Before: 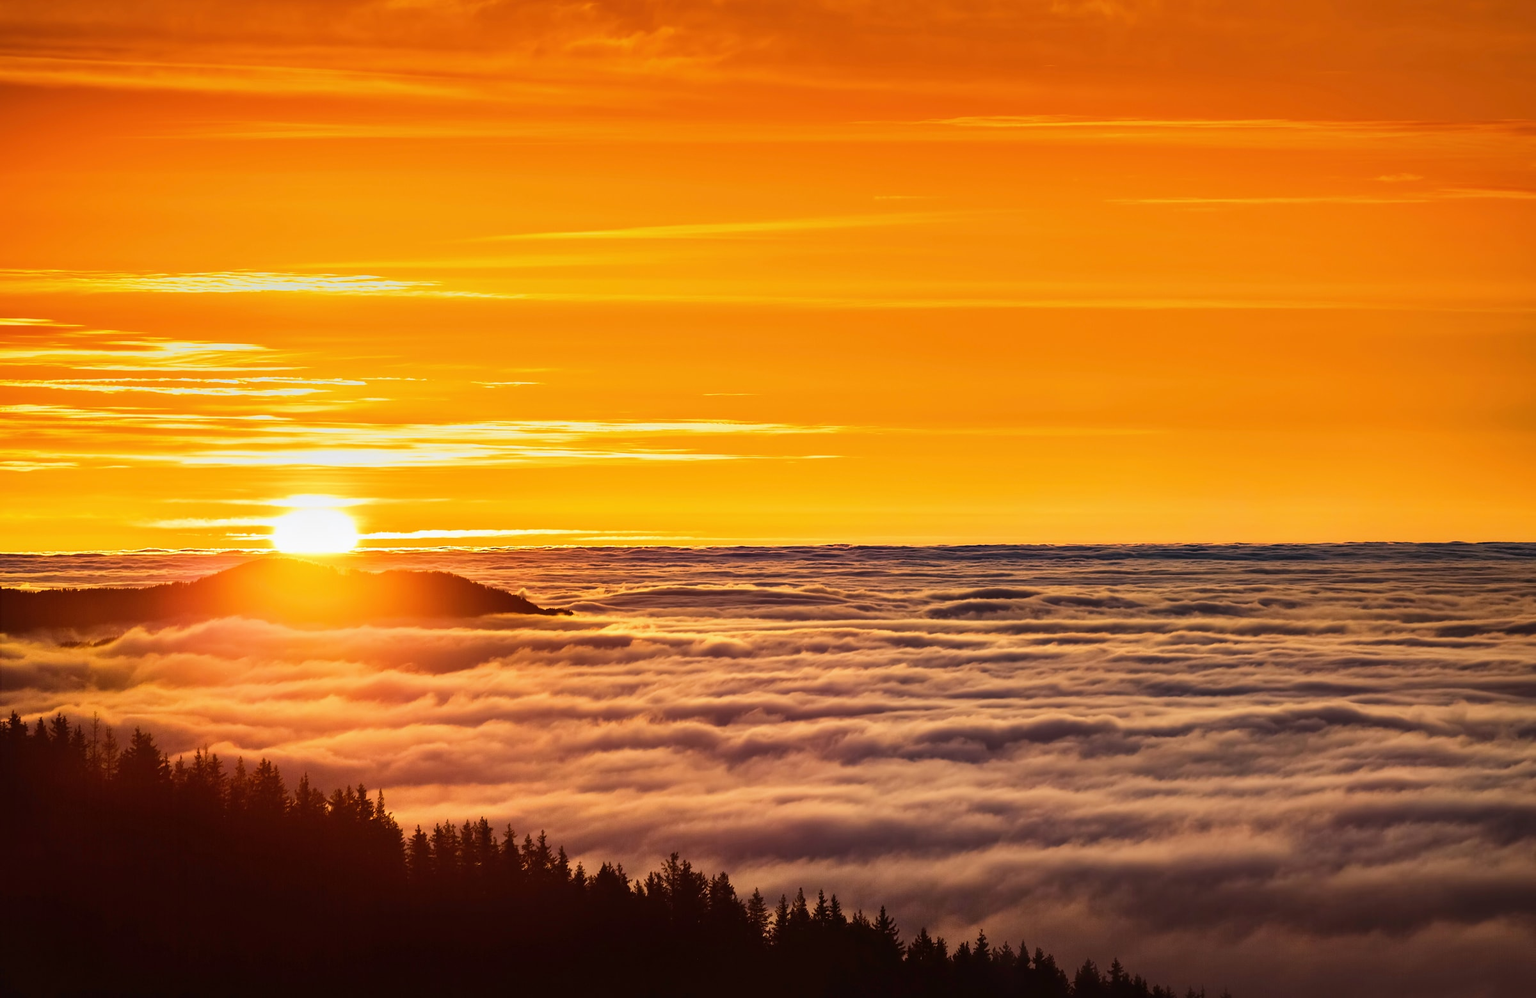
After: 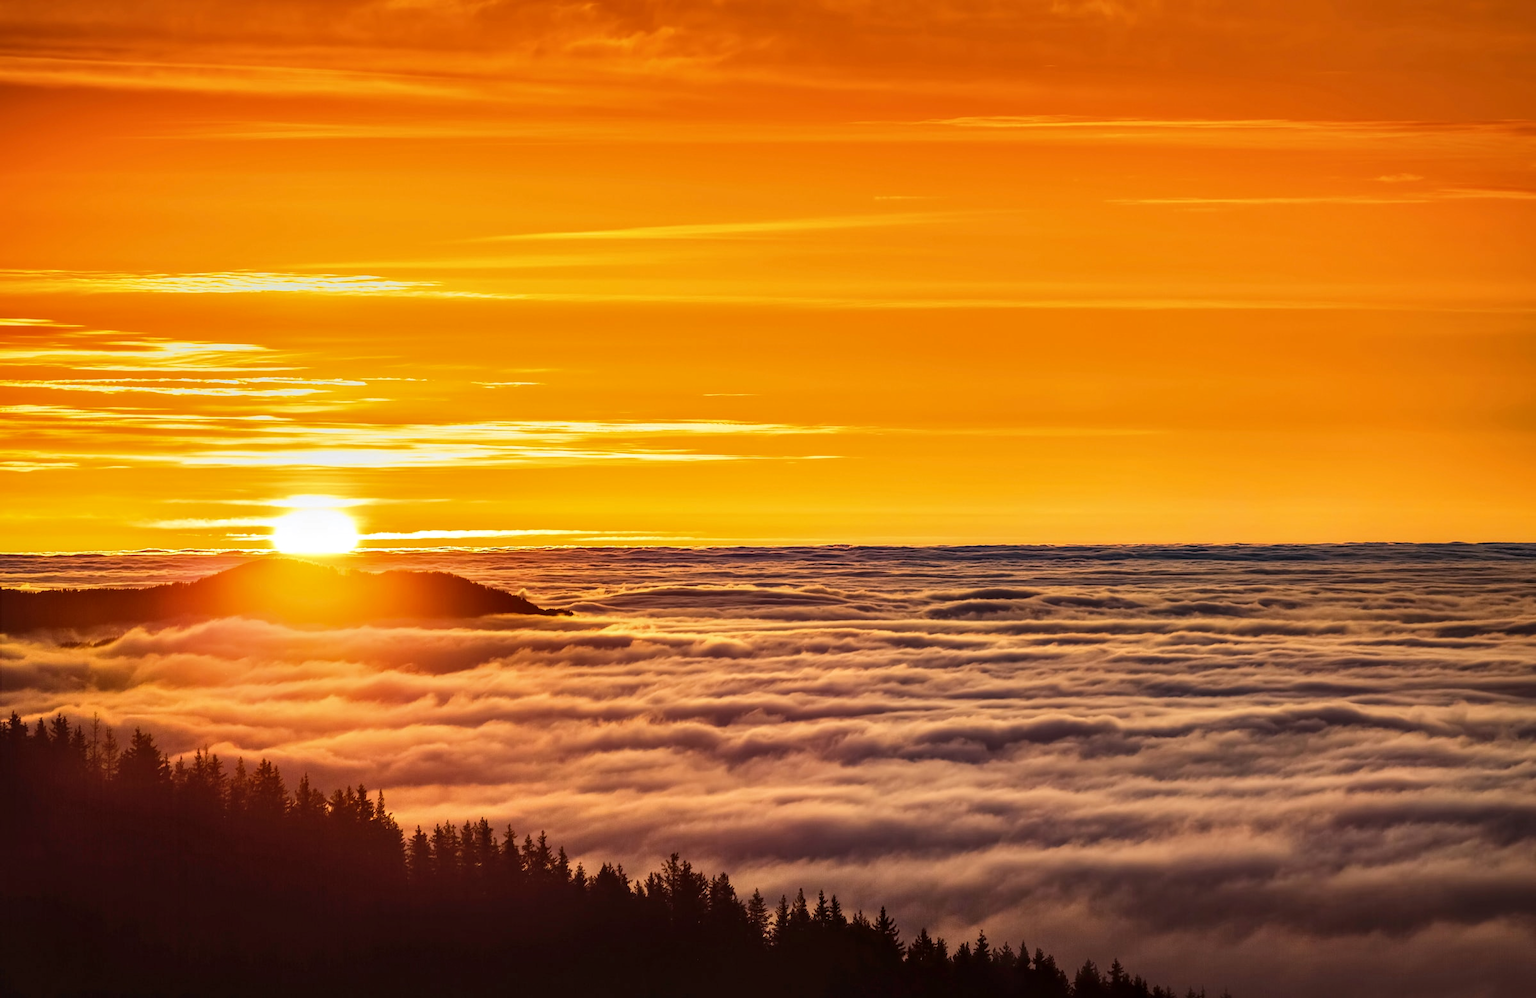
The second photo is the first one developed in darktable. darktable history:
shadows and highlights: shadows 25, highlights -25
local contrast: on, module defaults
